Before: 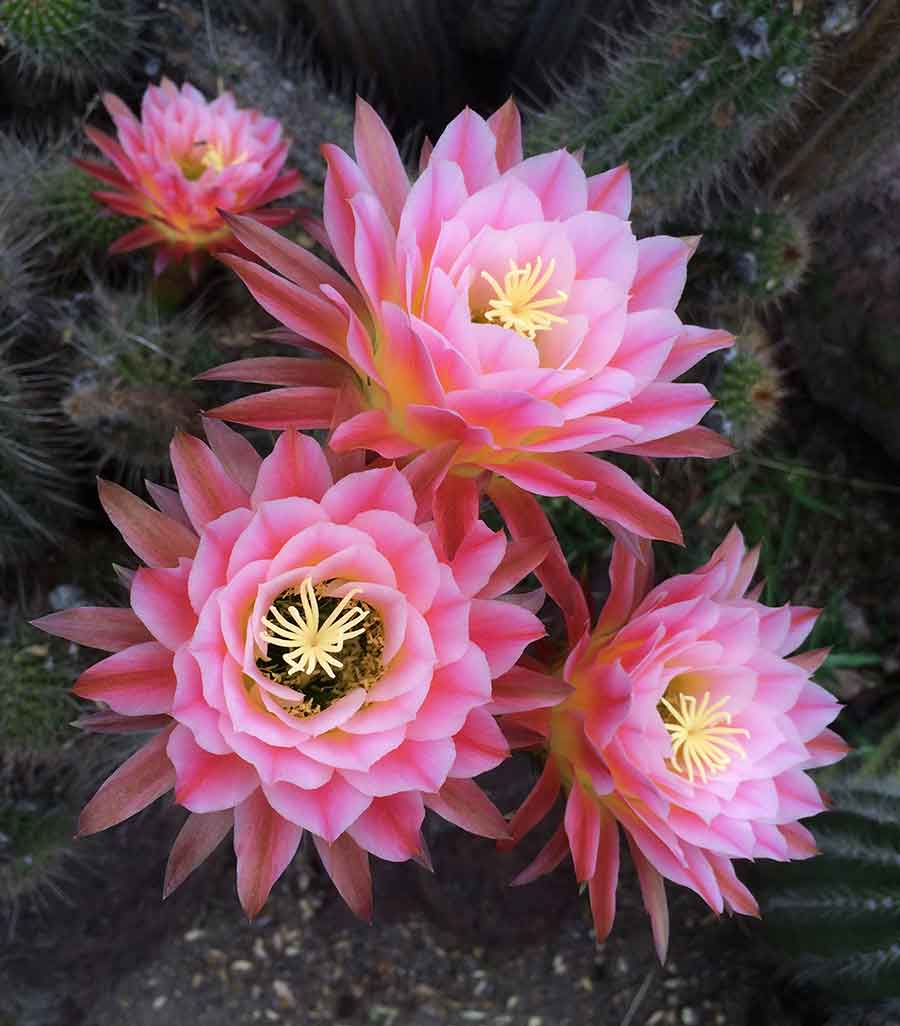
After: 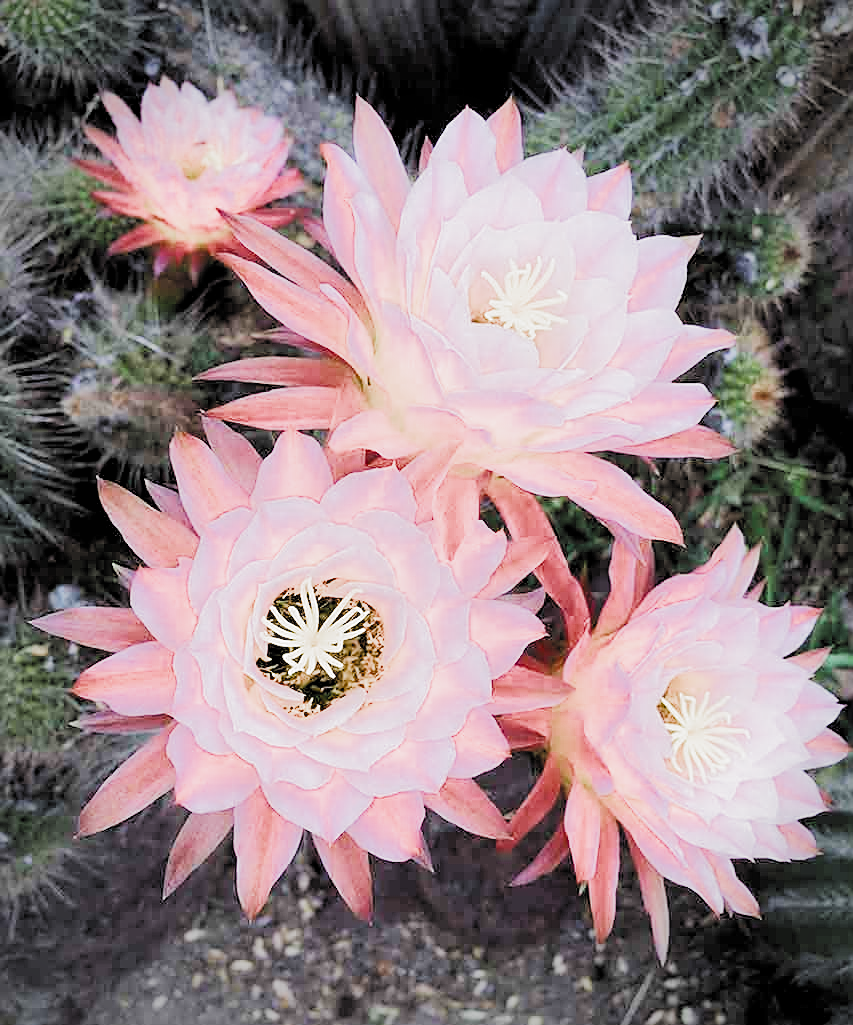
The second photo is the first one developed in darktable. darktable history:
shadows and highlights: shadows 37.25, highlights -27.18, soften with gaussian
exposure: black level correction 0.001, compensate exposure bias true, compensate highlight preservation false
sharpen: on, module defaults
filmic rgb: black relative exposure -3.94 EV, white relative exposure 3.16 EV, hardness 2.87, color science v5 (2021), contrast in shadows safe, contrast in highlights safe
crop and rotate: left 0%, right 5.187%
vignetting: fall-off radius 61.12%
tone equalizer: -8 EV 1.97 EV, -7 EV 1.98 EV, -6 EV 1.99 EV, -5 EV 1.96 EV, -4 EV 1.96 EV, -3 EV 1.48 EV, -2 EV 0.989 EV, -1 EV 0.48 EV, edges refinement/feathering 500, mask exposure compensation -1.57 EV, preserve details no
